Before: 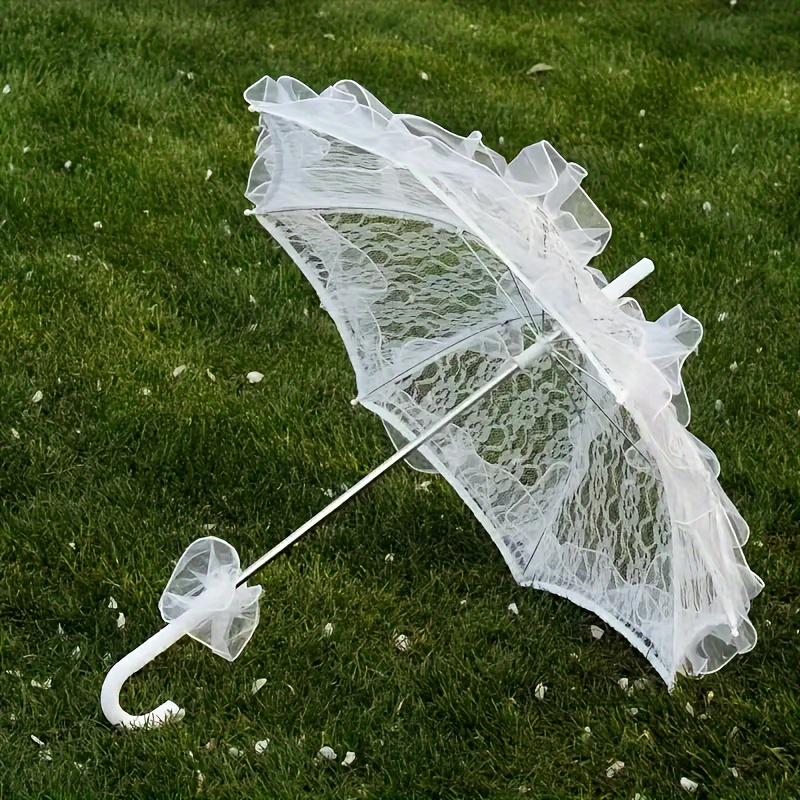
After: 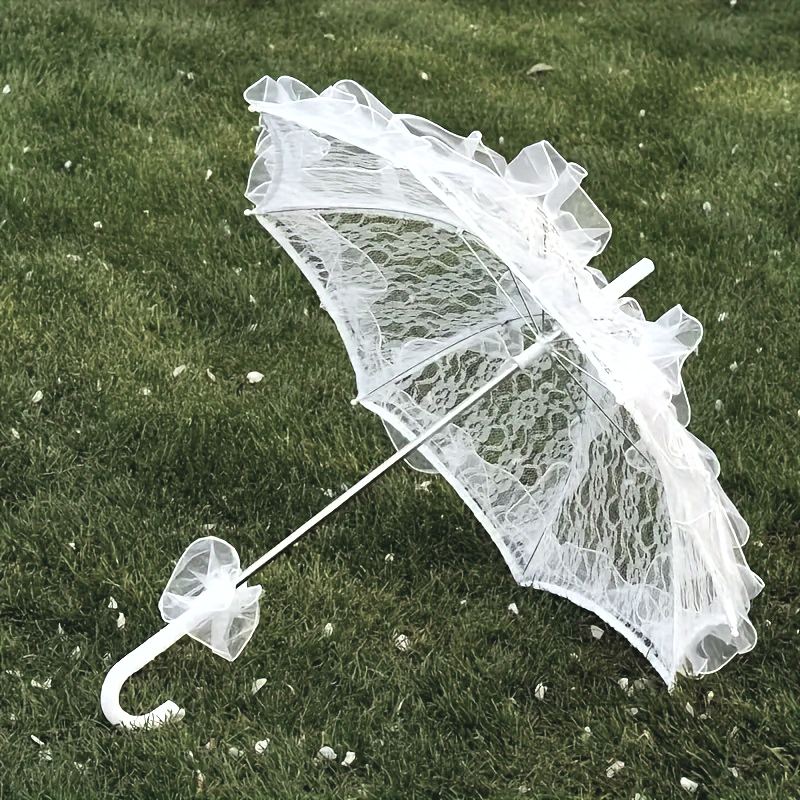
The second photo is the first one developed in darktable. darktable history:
tone equalizer: on, module defaults
exposure: black level correction -0.002, exposure 0.54 EV, compensate highlight preservation false
contrast brightness saturation: contrast -0.05, saturation -0.41
shadows and highlights: low approximation 0.01, soften with gaussian
